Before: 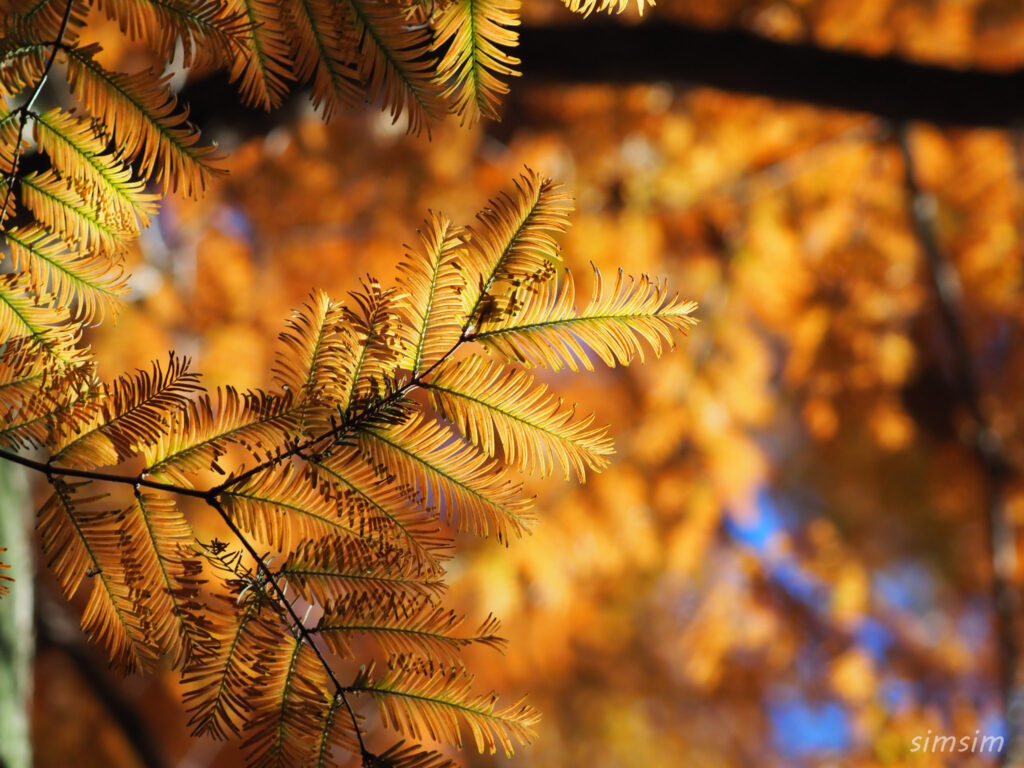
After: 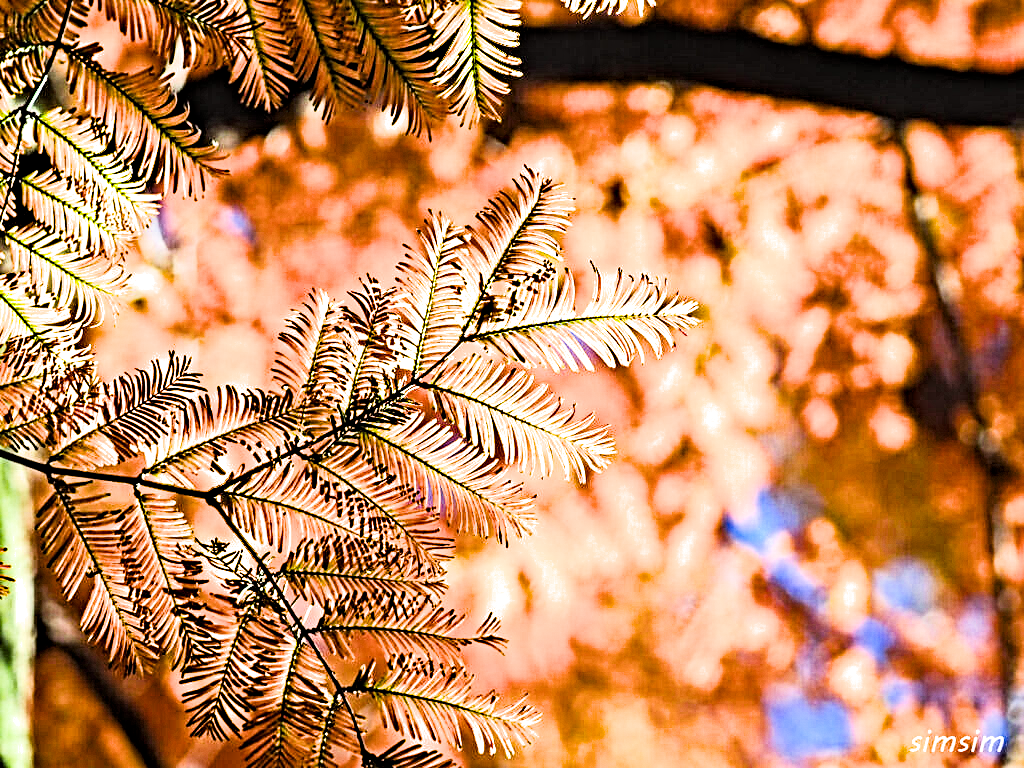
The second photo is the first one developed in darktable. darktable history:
contrast equalizer: octaves 7, y [[0.406, 0.494, 0.589, 0.753, 0.877, 0.999], [0.5 ×6], [0.5 ×6], [0 ×6], [0 ×6]]
color balance rgb: perceptual saturation grading › global saturation 25%, perceptual brilliance grading › global brilliance 35%, perceptual brilliance grading › highlights 50%, perceptual brilliance grading › mid-tones 60%, perceptual brilliance grading › shadows 35%, global vibrance 20%
filmic rgb: black relative exposure -7.32 EV, white relative exposure 5.09 EV, hardness 3.2
